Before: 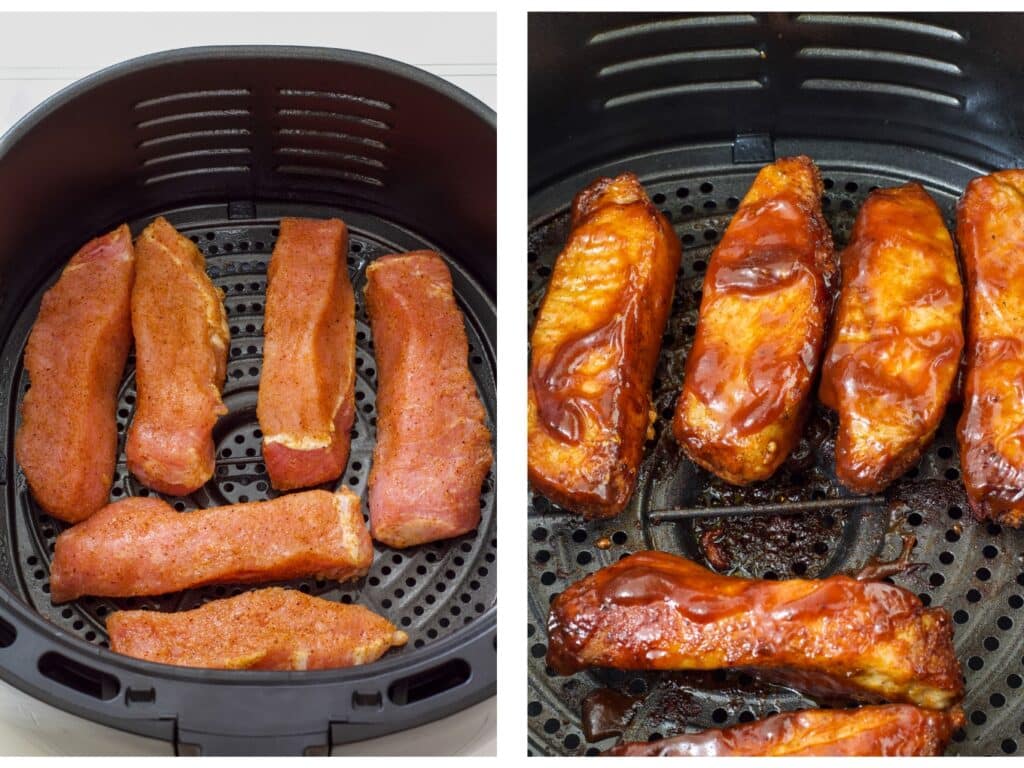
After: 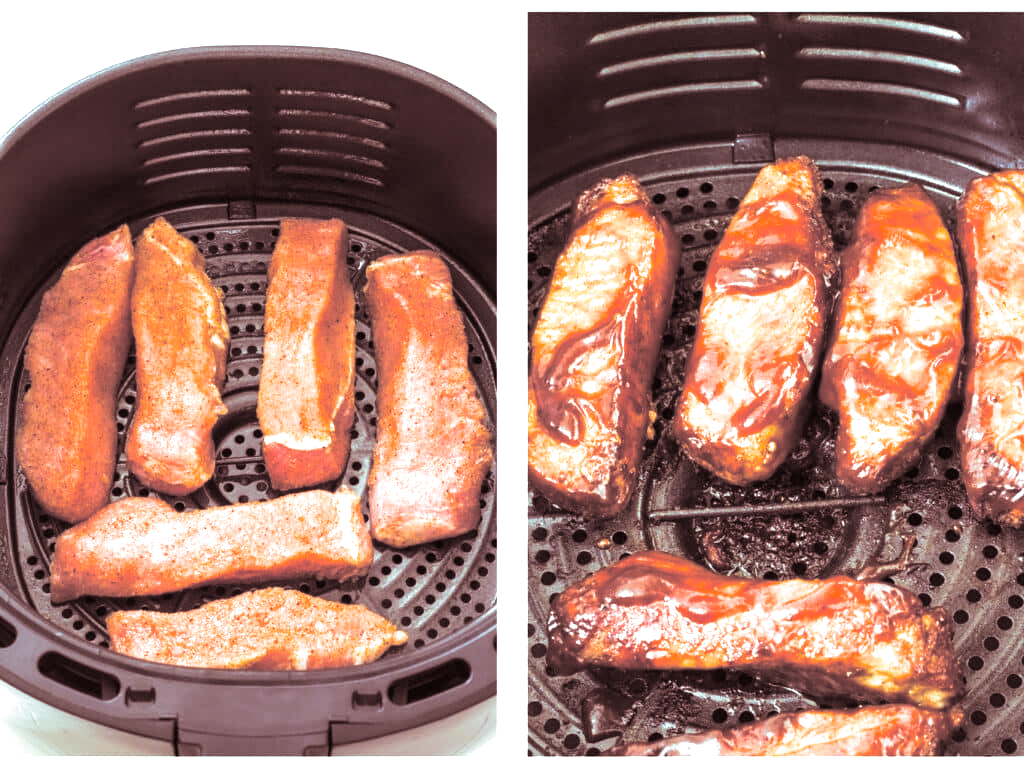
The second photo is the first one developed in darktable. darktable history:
exposure: black level correction 0, exposure 1.2 EV, compensate highlight preservation false
split-toning: shadows › saturation 0.3, highlights › hue 180°, highlights › saturation 0.3, compress 0%
